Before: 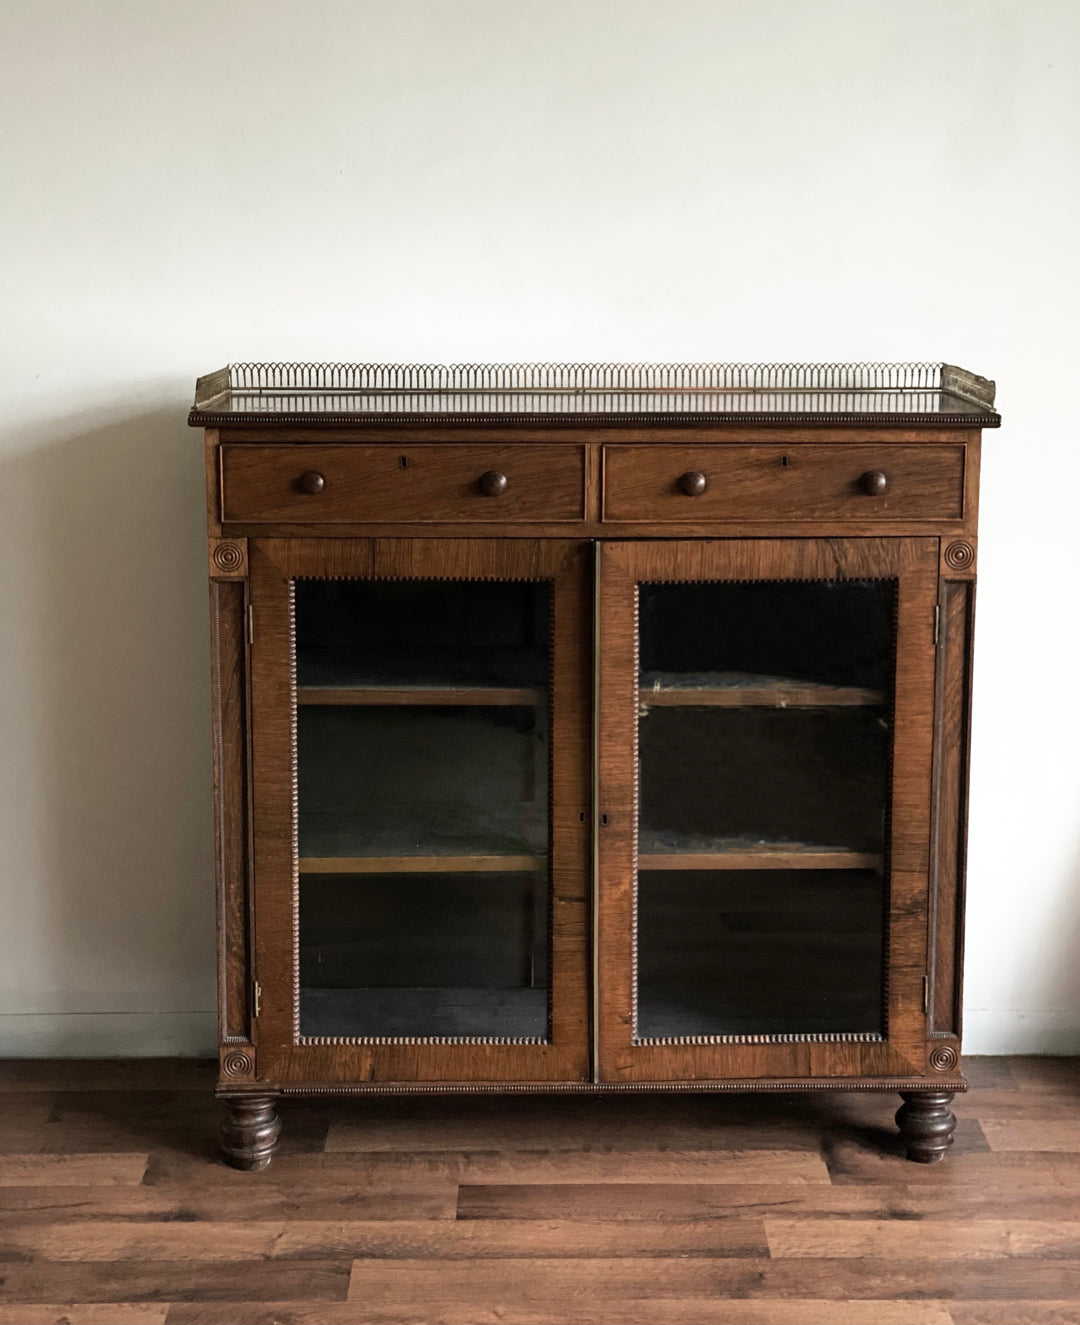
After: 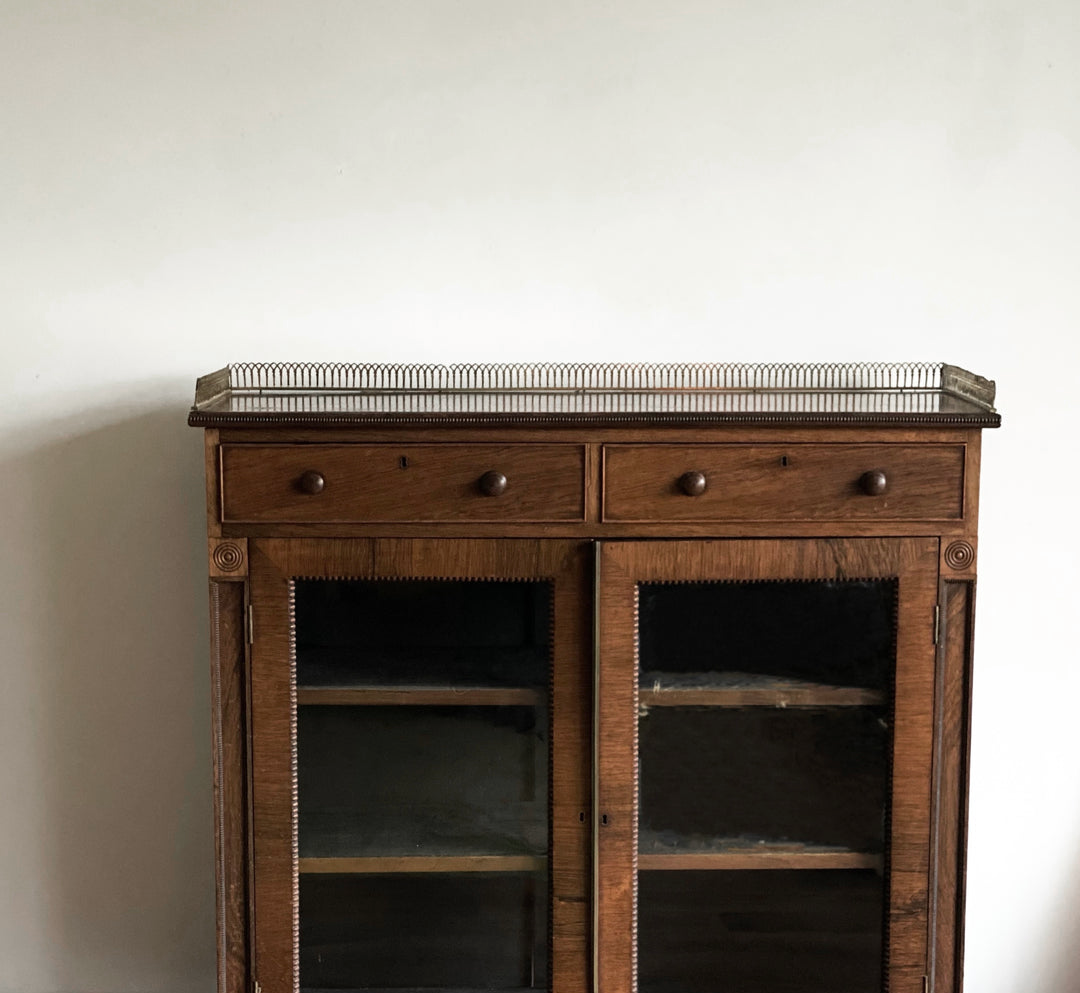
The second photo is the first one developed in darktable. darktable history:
crop: bottom 24.988%
color zones: curves: ch0 [(0, 0.5) (0.143, 0.5) (0.286, 0.456) (0.429, 0.5) (0.571, 0.5) (0.714, 0.5) (0.857, 0.5) (1, 0.5)]; ch1 [(0, 0.5) (0.143, 0.5) (0.286, 0.422) (0.429, 0.5) (0.571, 0.5) (0.714, 0.5) (0.857, 0.5) (1, 0.5)]
